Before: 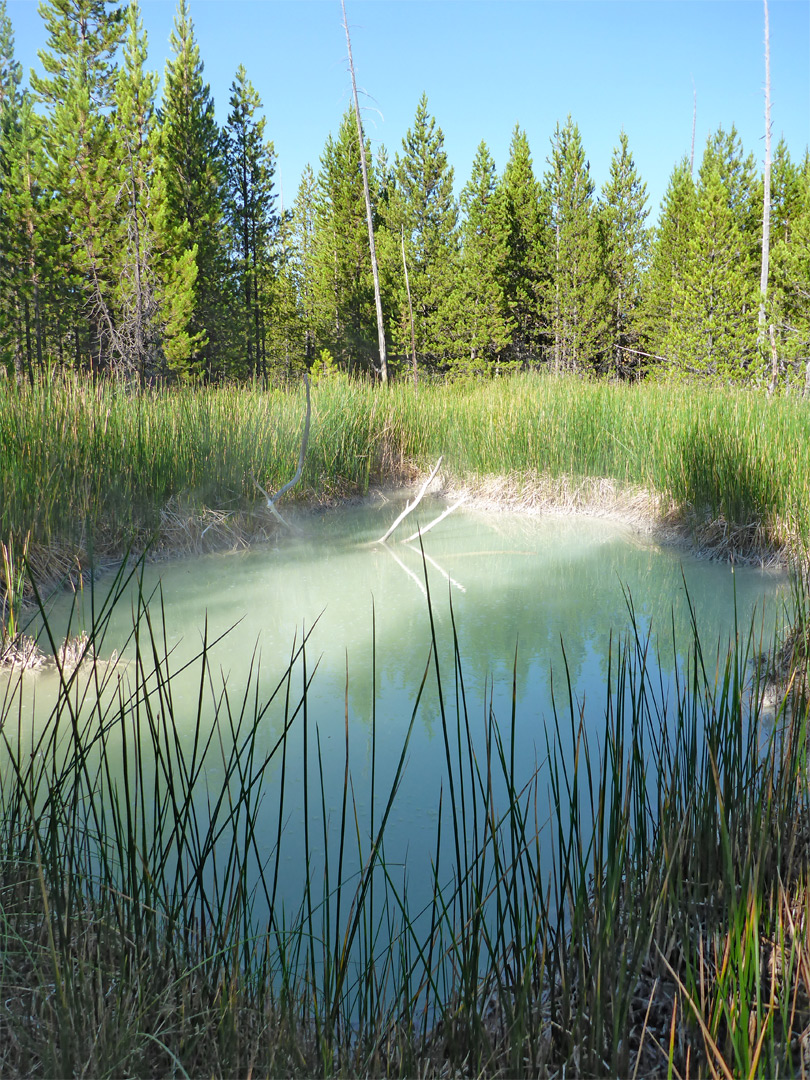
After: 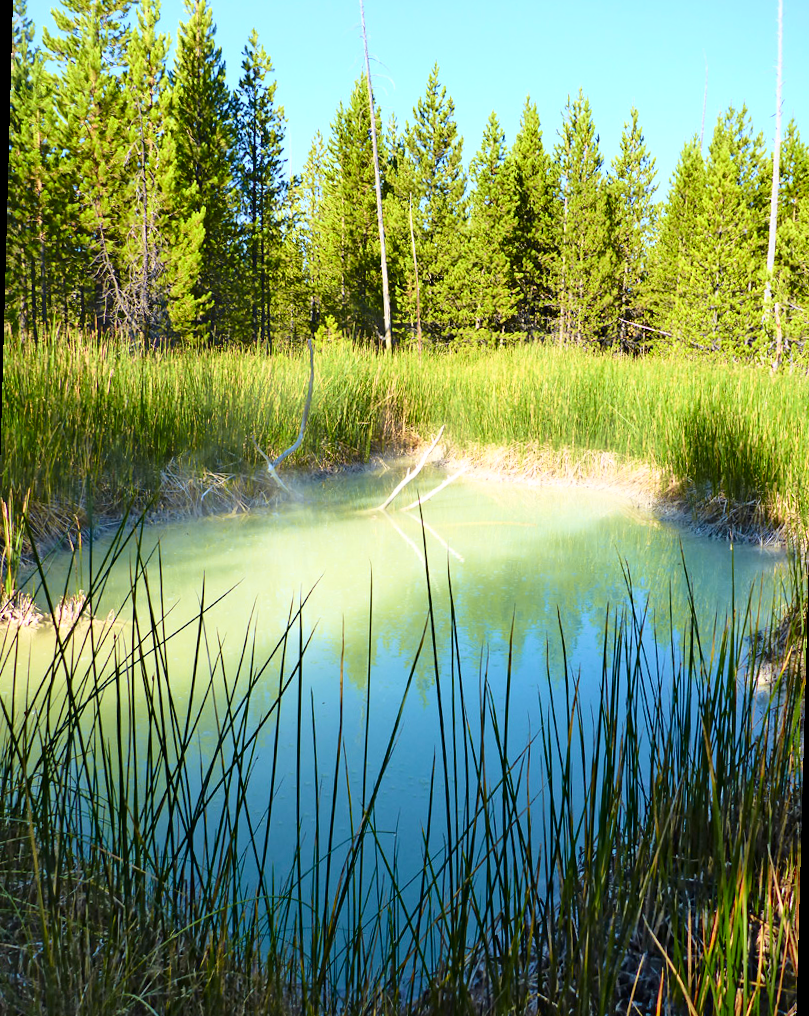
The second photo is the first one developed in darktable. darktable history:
tone curve: curves: ch0 [(0, 0) (0.074, 0.04) (0.157, 0.1) (0.472, 0.515) (0.635, 0.731) (0.768, 0.878) (0.899, 0.969) (1, 1)]; ch1 [(0, 0) (0.08, 0.08) (0.3, 0.3) (0.5, 0.5) (0.539, 0.558) (0.586, 0.658) (0.69, 0.787) (0.92, 0.92) (1, 1)]; ch2 [(0, 0) (0.08, 0.08) (0.3, 0.3) (0.5, 0.5) (0.543, 0.597) (0.597, 0.679) (0.92, 0.92) (1, 1)], color space Lab, independent channels, preserve colors none
rotate and perspective: rotation 1.57°, crop left 0.018, crop right 0.982, crop top 0.039, crop bottom 0.961
velvia: on, module defaults
